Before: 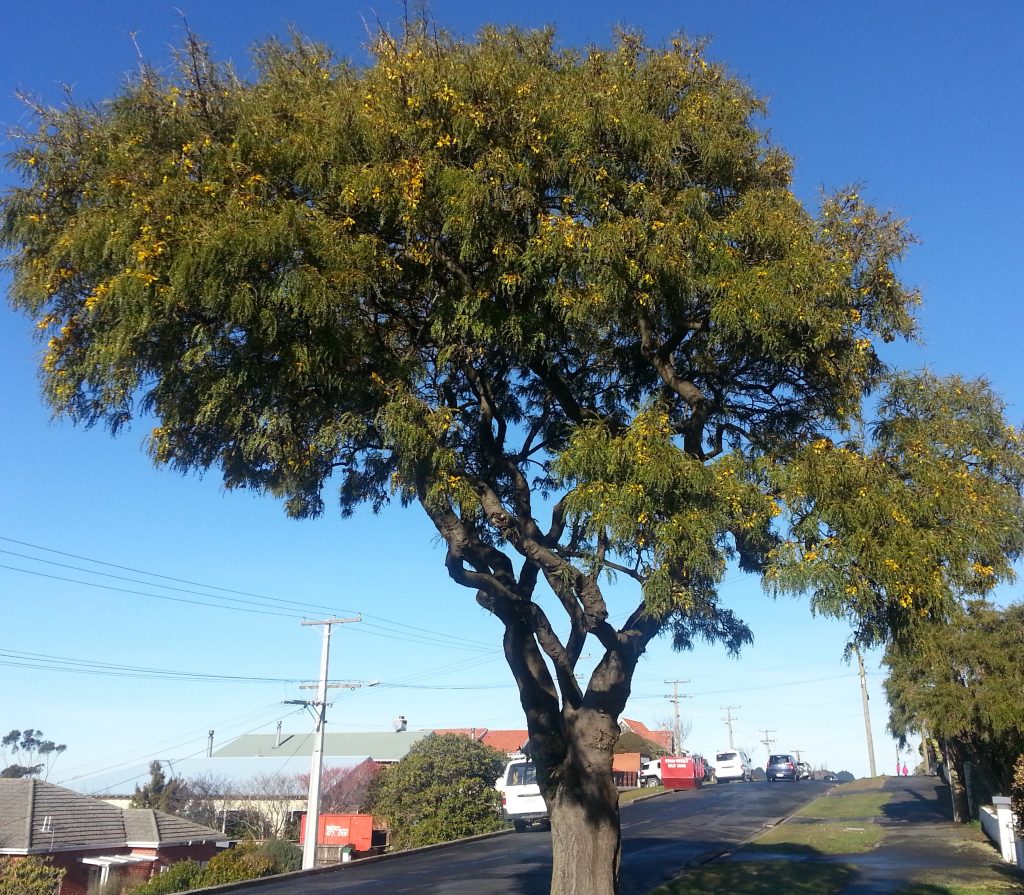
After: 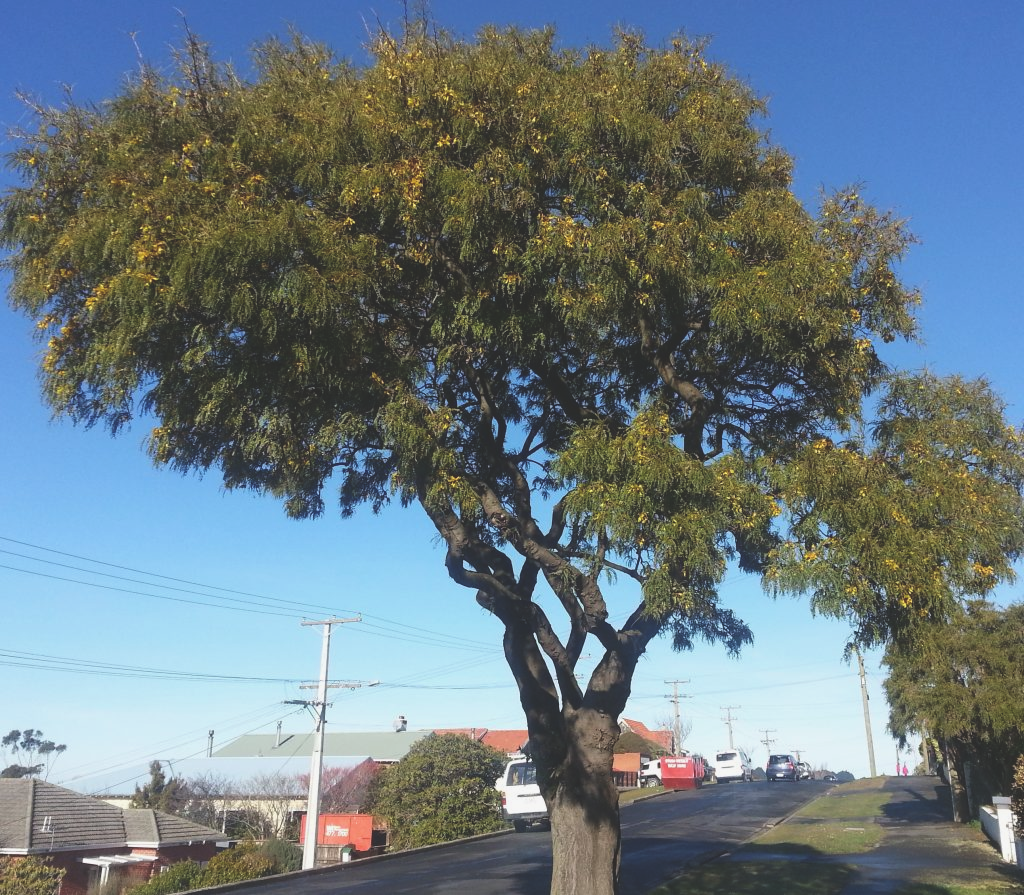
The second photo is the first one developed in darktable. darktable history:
exposure: black level correction -0.024, exposure -0.118 EV, compensate highlight preservation false
